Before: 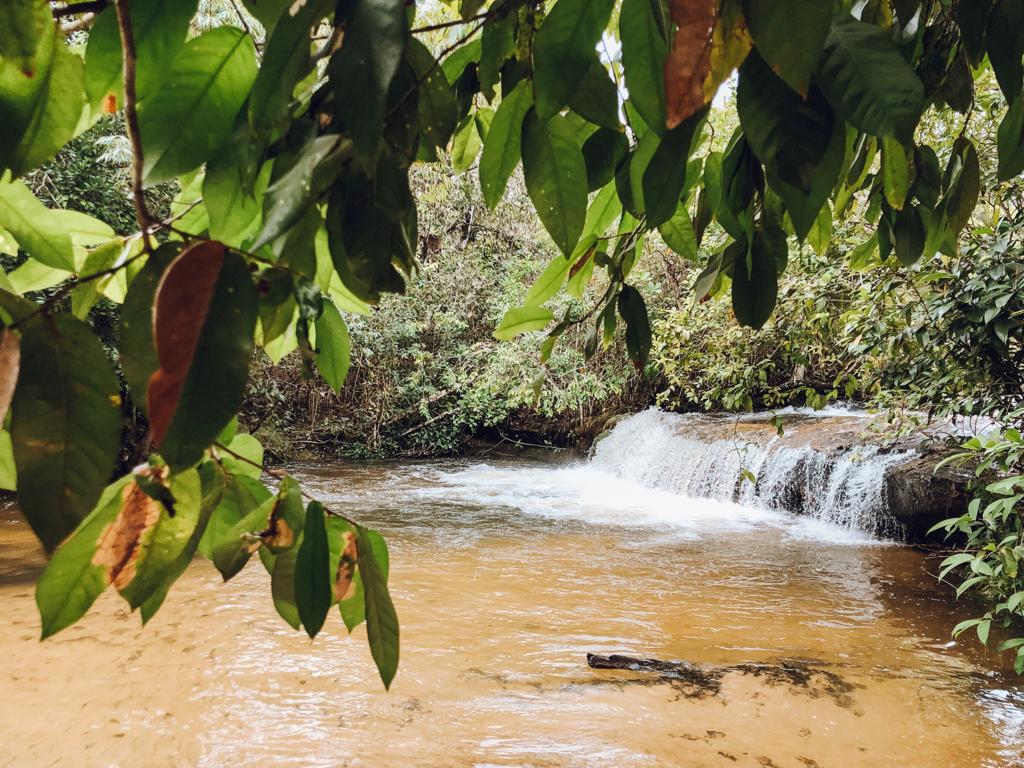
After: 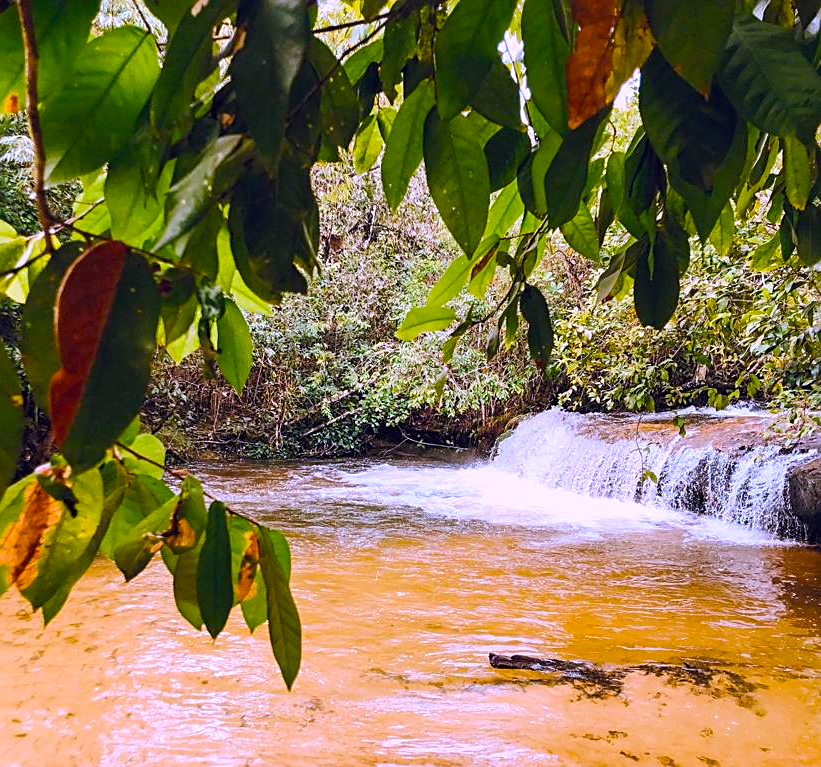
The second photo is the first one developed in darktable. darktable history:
sharpen: on, module defaults
crop and rotate: left 9.597%, right 10.195%
color balance rgb: linear chroma grading › global chroma 23.15%, perceptual saturation grading › global saturation 28.7%, perceptual saturation grading › mid-tones 12.04%, perceptual saturation grading › shadows 10.19%, global vibrance 22.22%
white balance: red 1.042, blue 1.17
